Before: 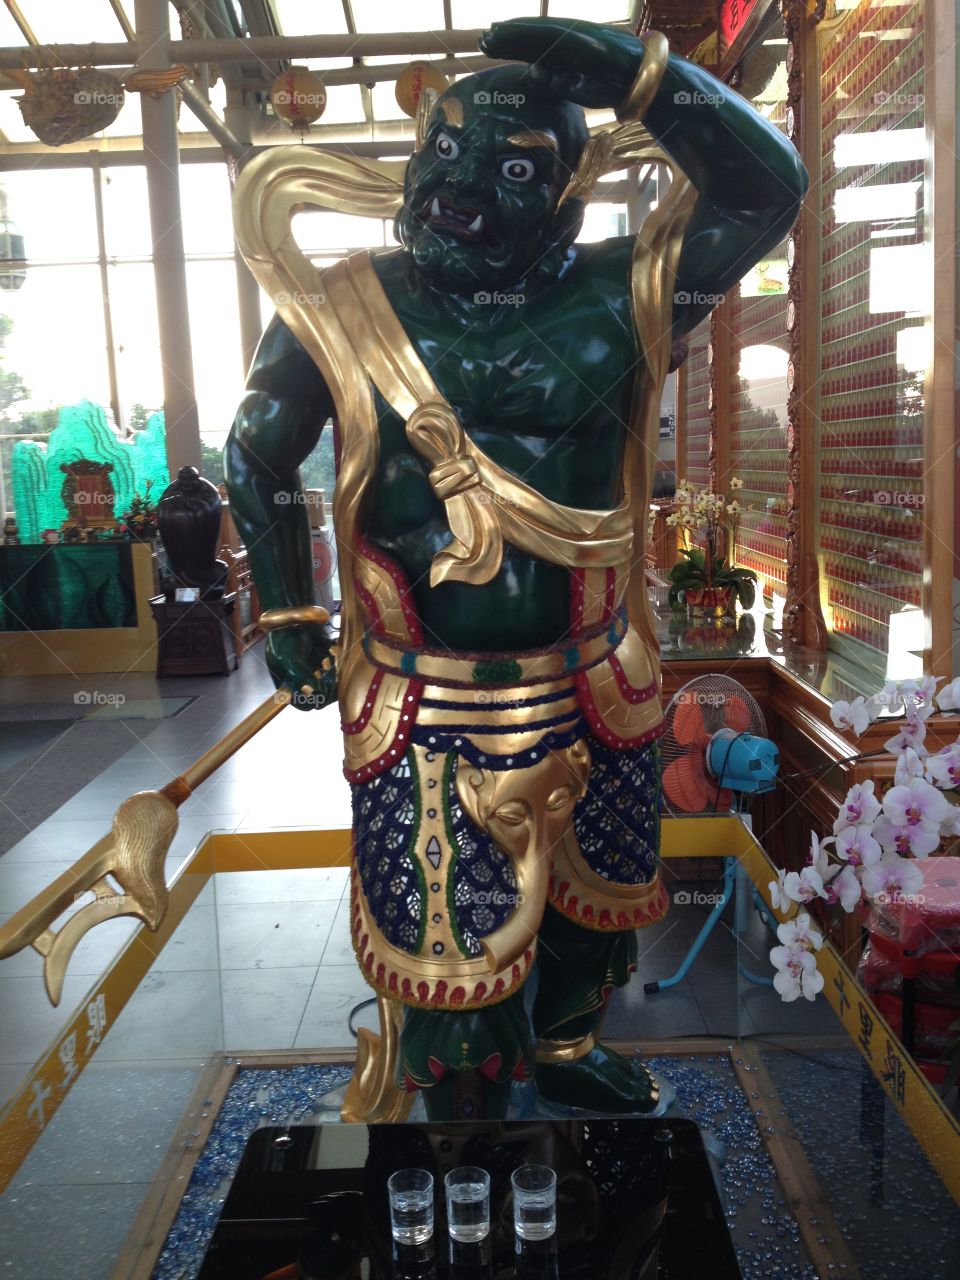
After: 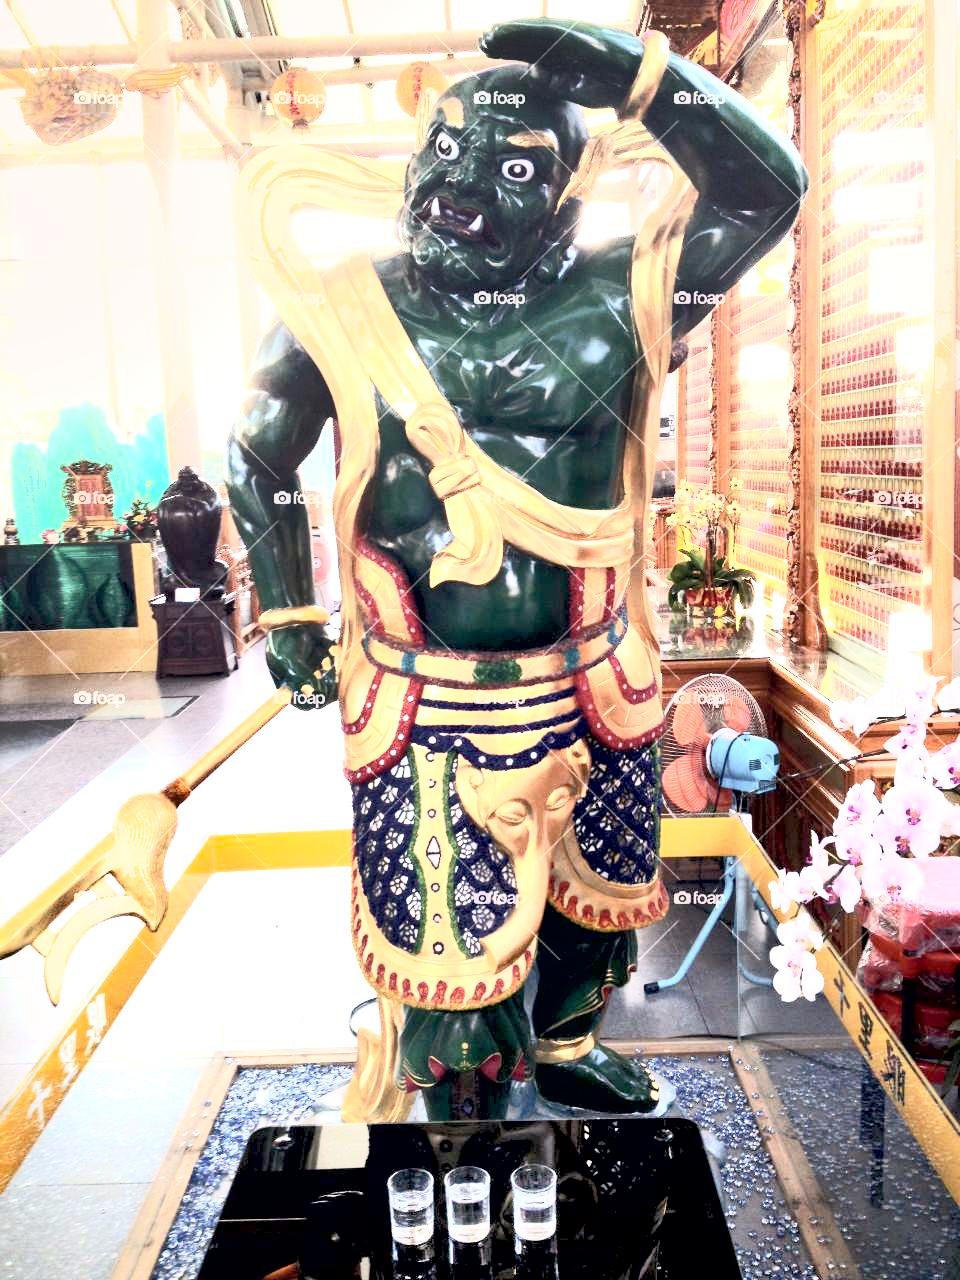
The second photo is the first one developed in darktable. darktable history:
exposure: black level correction 0.006, exposure 2.075 EV, compensate highlight preservation false
shadows and highlights: soften with gaussian
contrast brightness saturation: contrast 0.444, brightness 0.546, saturation -0.183
color correction: highlights a* 6.02, highlights b* 4.7
